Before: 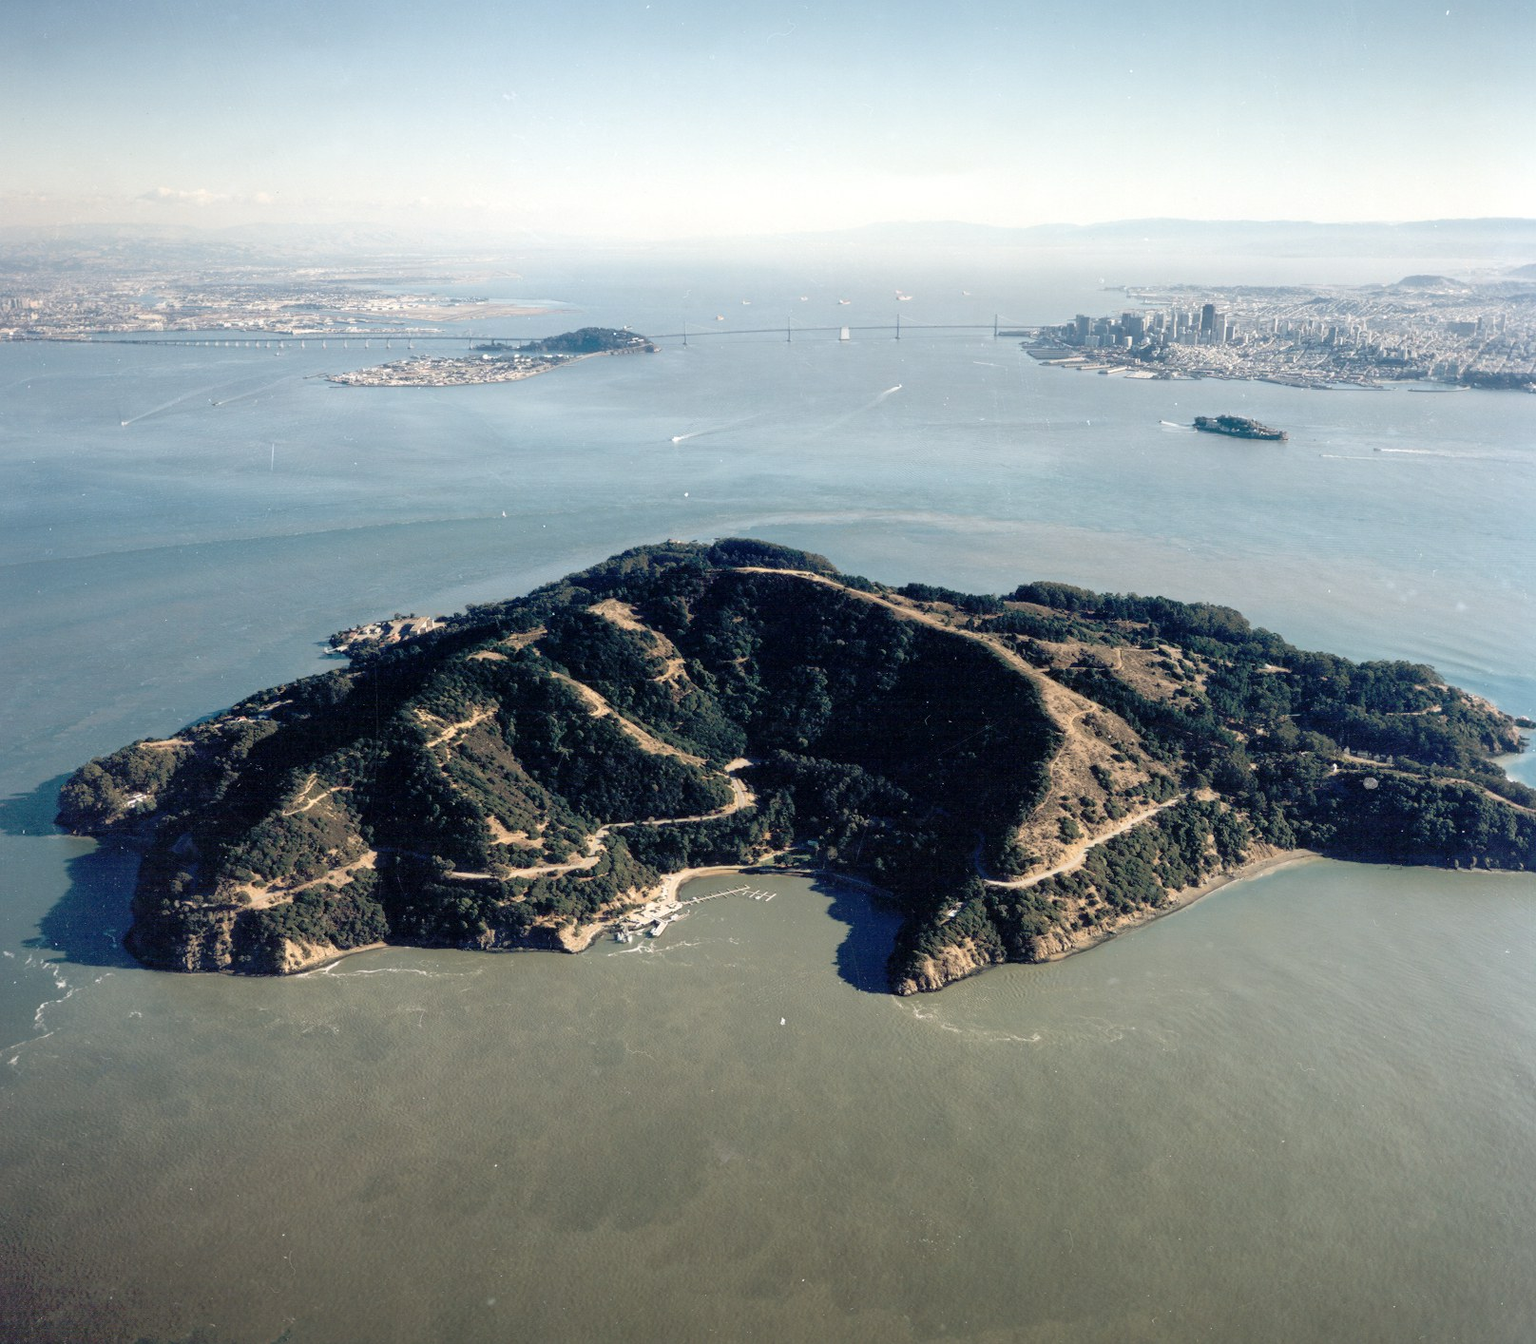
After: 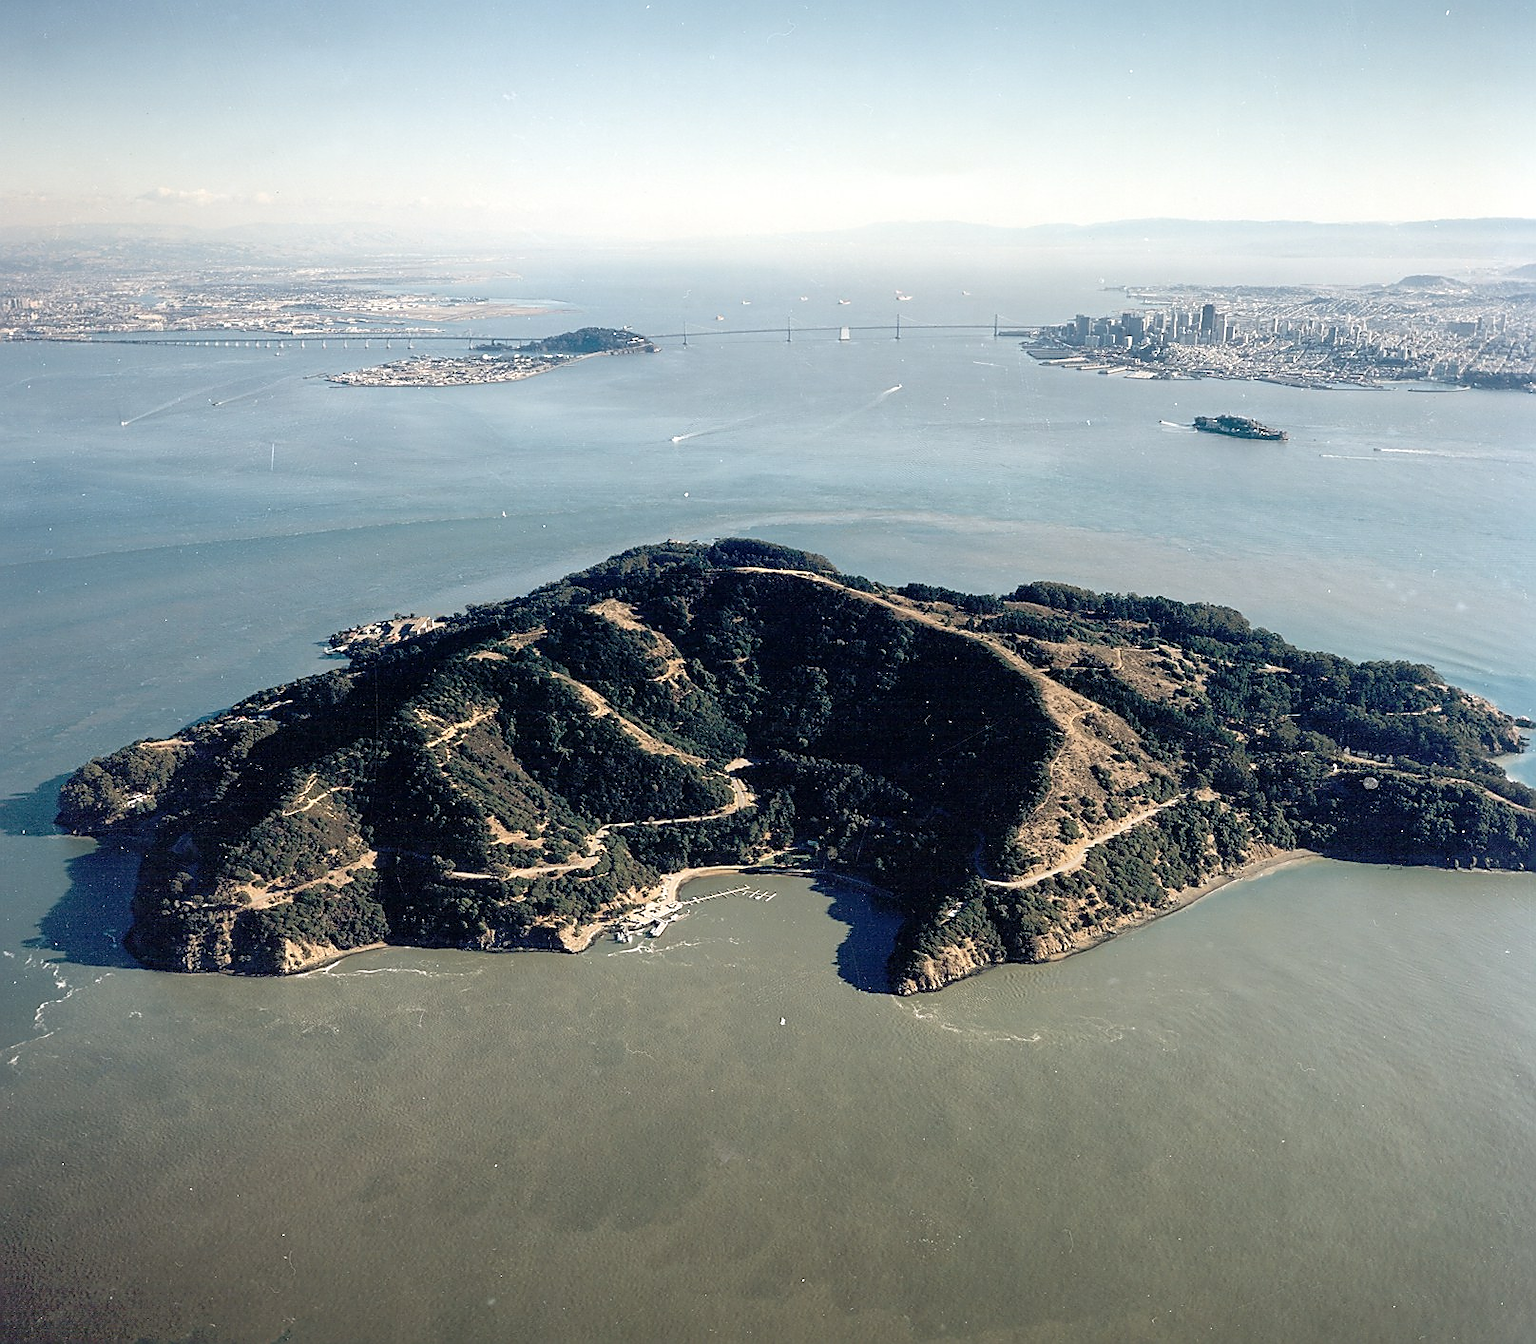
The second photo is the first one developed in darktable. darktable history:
sharpen: radius 1.395, amount 1.268, threshold 0.763
